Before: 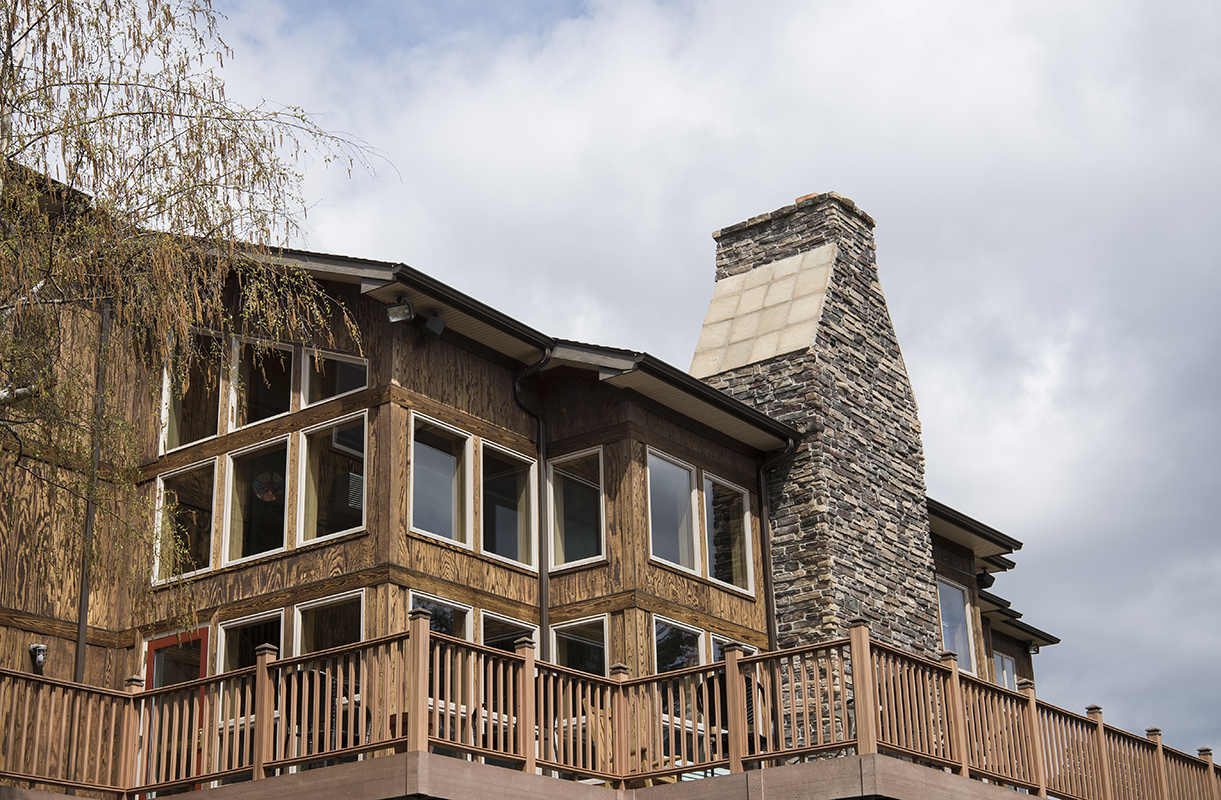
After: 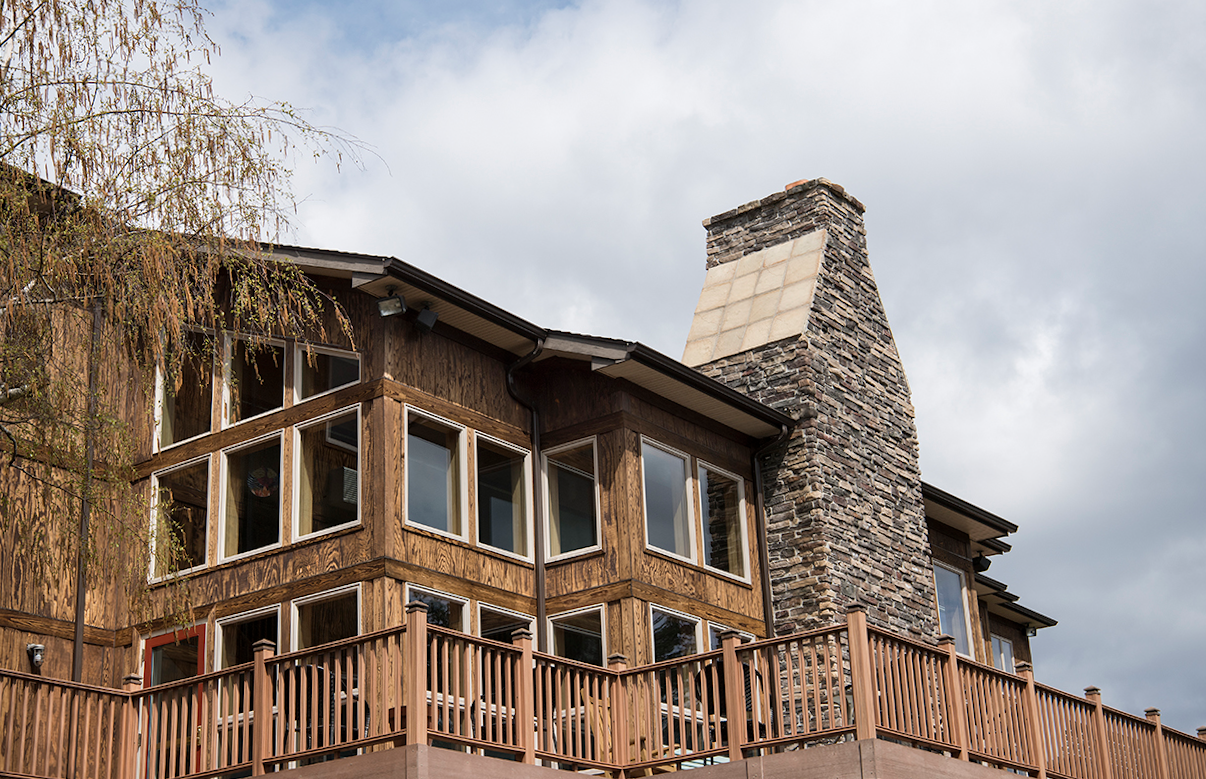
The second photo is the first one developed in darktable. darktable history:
color zones: curves: ch0 [(0, 0.5) (0.143, 0.5) (0.286, 0.5) (0.429, 0.5) (0.571, 0.5) (0.714, 0.476) (0.857, 0.5) (1, 0.5)]; ch2 [(0, 0.5) (0.143, 0.5) (0.286, 0.5) (0.429, 0.5) (0.571, 0.5) (0.714, 0.487) (0.857, 0.5) (1, 0.5)]
rotate and perspective: rotation -1°, crop left 0.011, crop right 0.989, crop top 0.025, crop bottom 0.975
